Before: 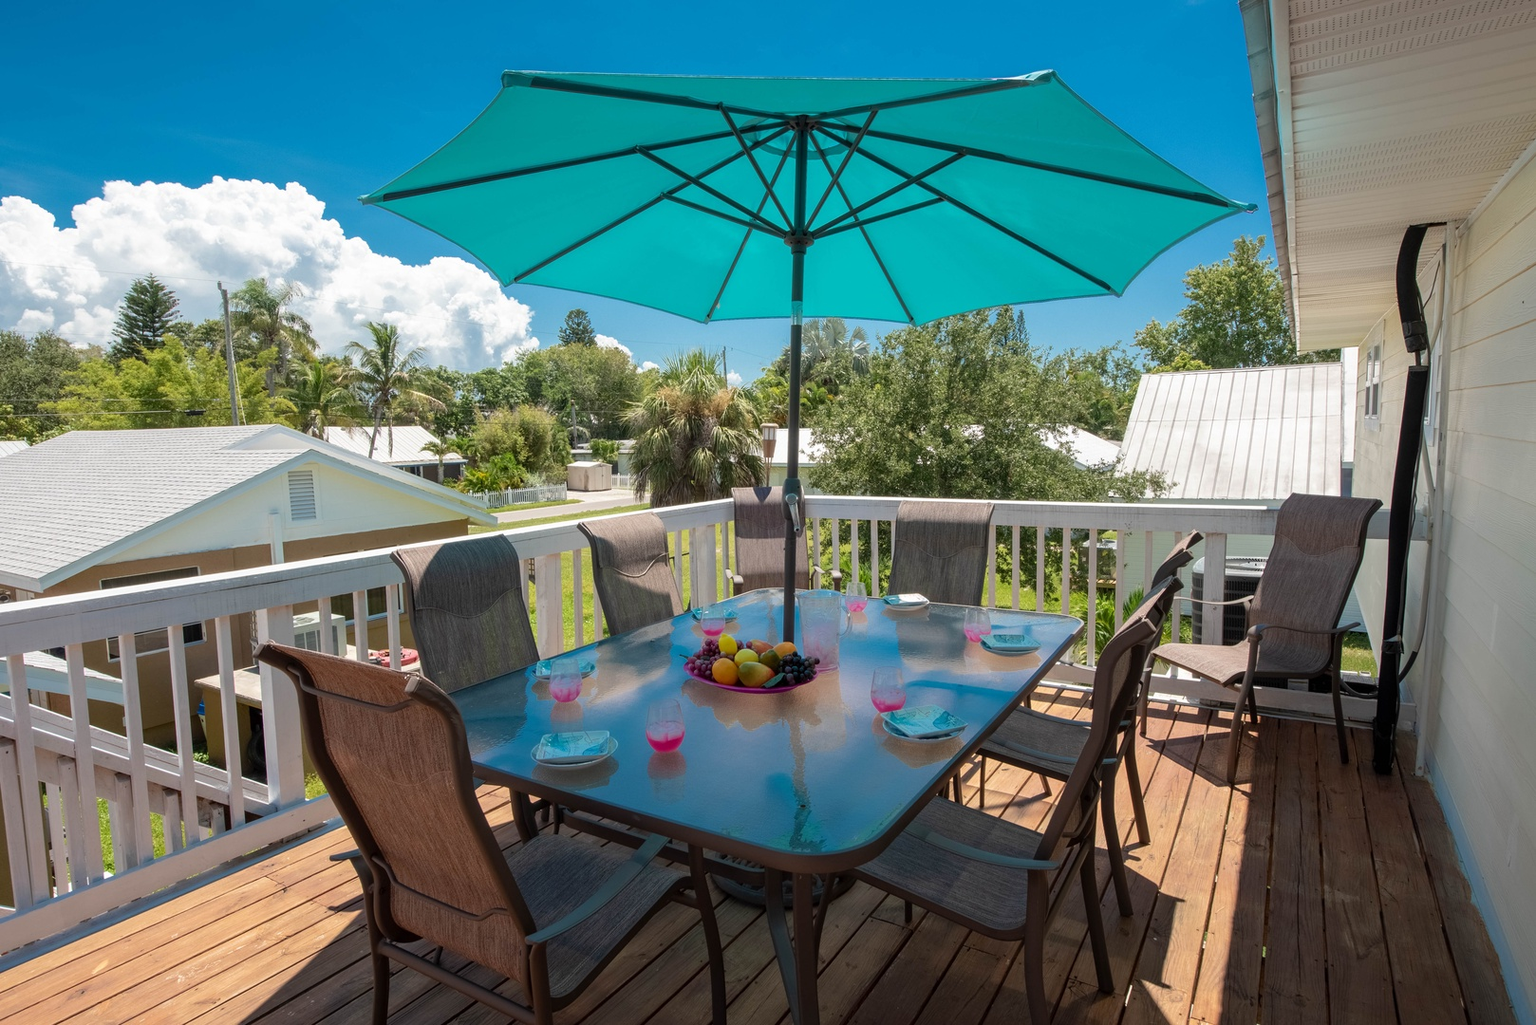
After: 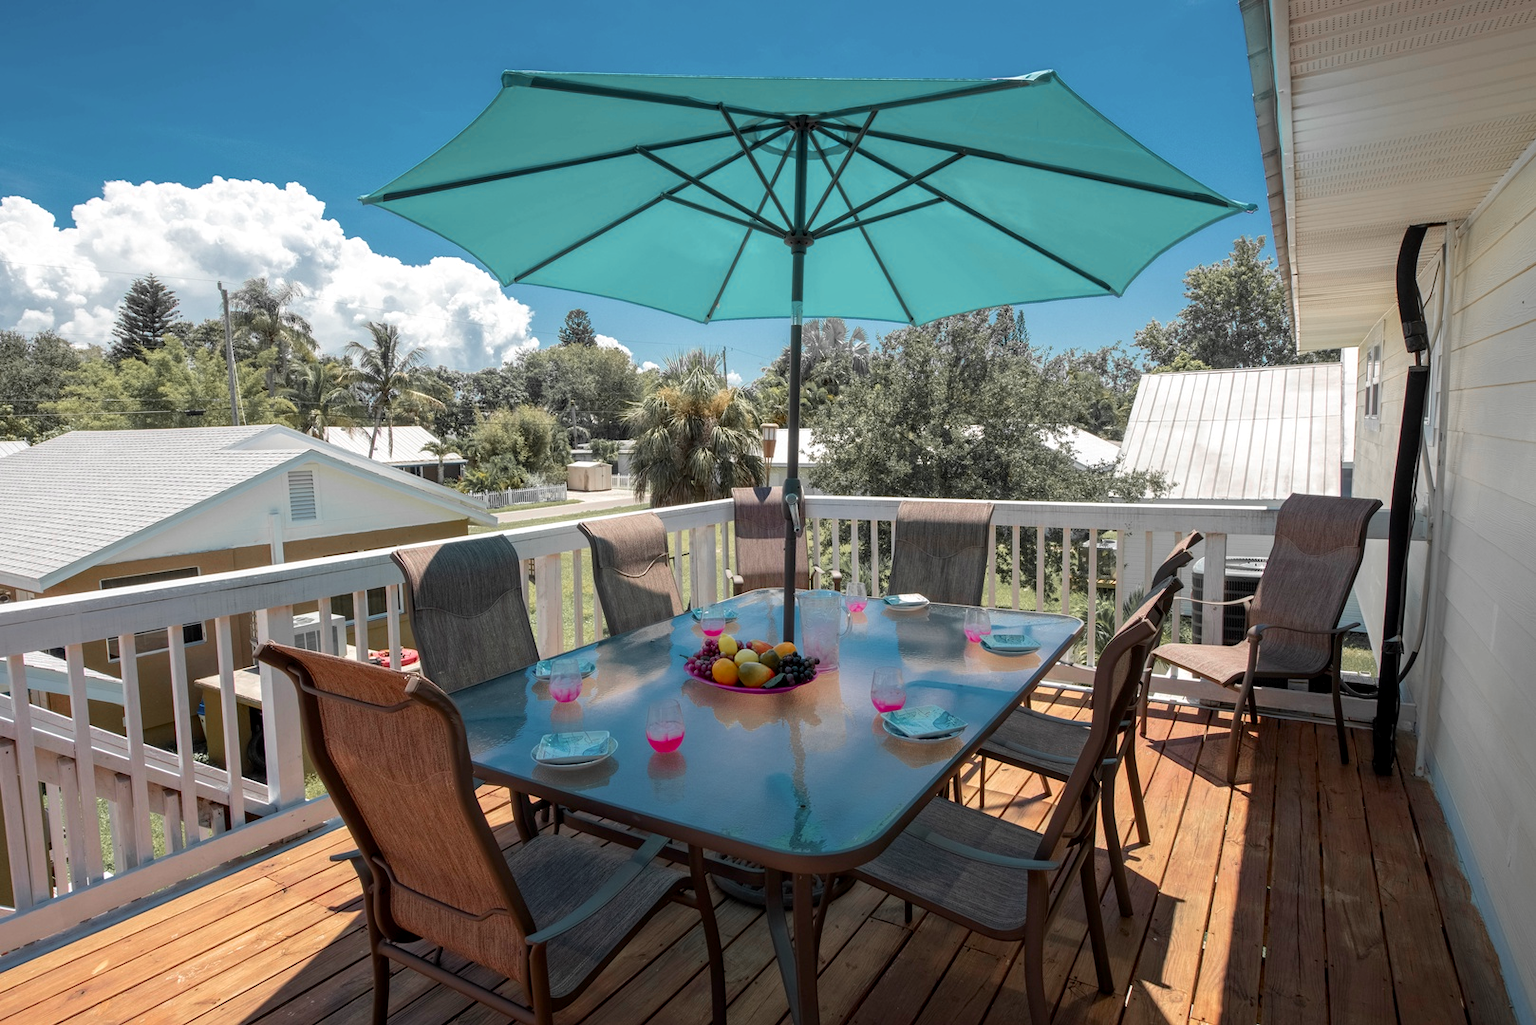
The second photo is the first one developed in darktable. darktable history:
color zones: curves: ch1 [(0, 0.679) (0.143, 0.647) (0.286, 0.261) (0.378, -0.011) (0.571, 0.396) (0.714, 0.399) (0.857, 0.406) (1, 0.679)]
local contrast: highlights 102%, shadows 101%, detail 119%, midtone range 0.2
